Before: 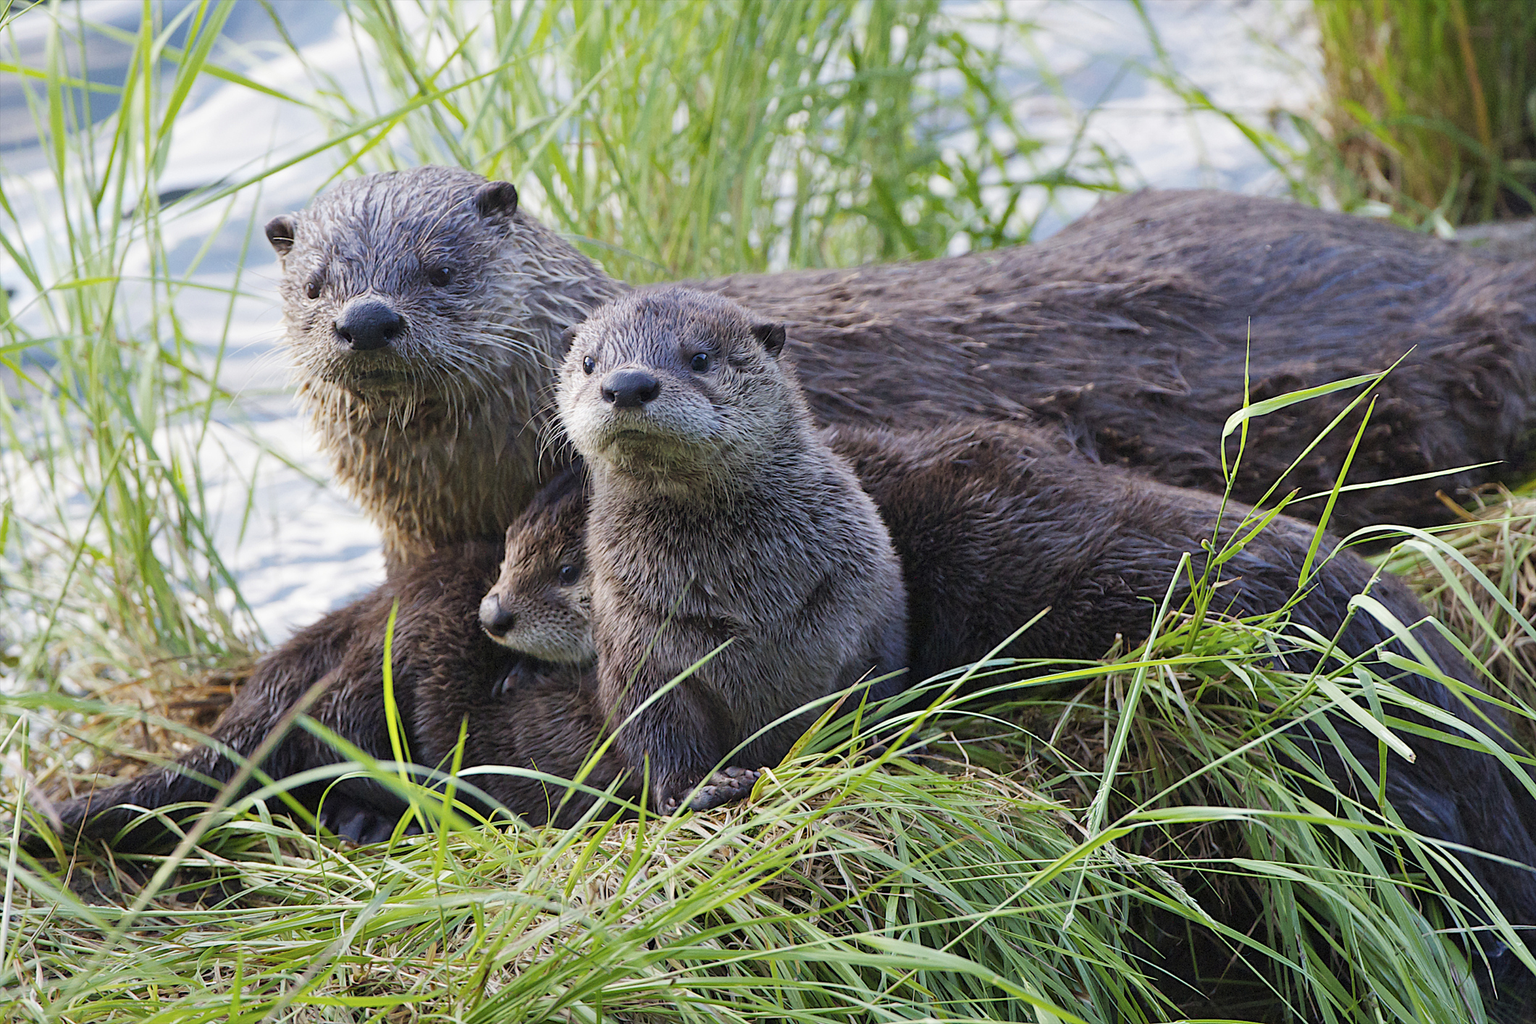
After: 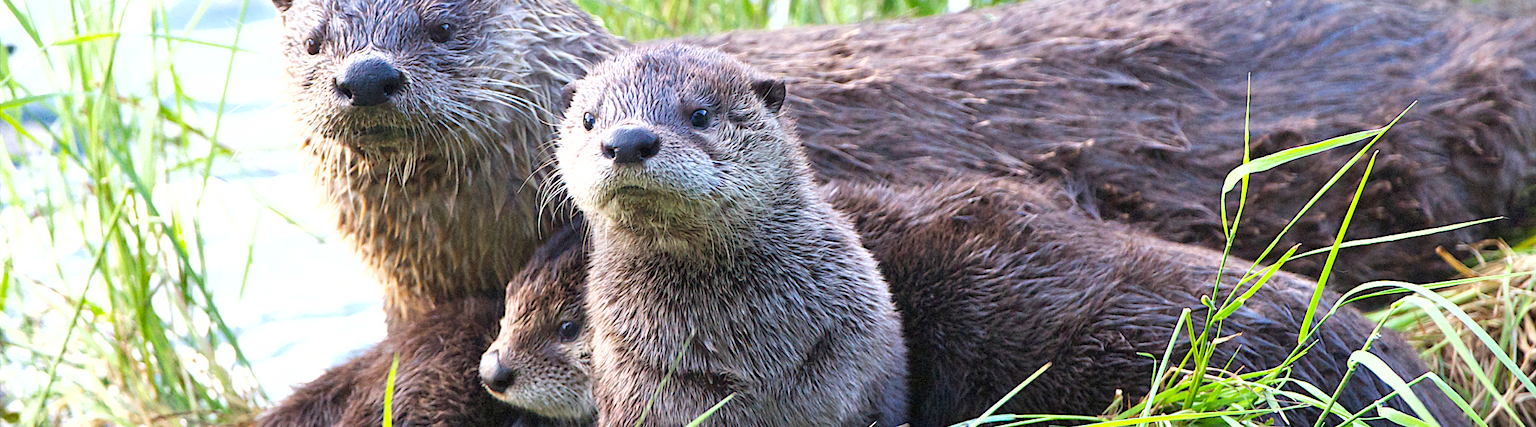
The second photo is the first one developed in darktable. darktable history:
exposure: black level correction 0, exposure 0.2 EV, compensate exposure bias true, compensate highlight preservation false
shadows and highlights: radius 125.46, shadows 30.51, highlights -30.51, low approximation 0.01, soften with gaussian
crop and rotate: top 23.84%, bottom 34.294%
